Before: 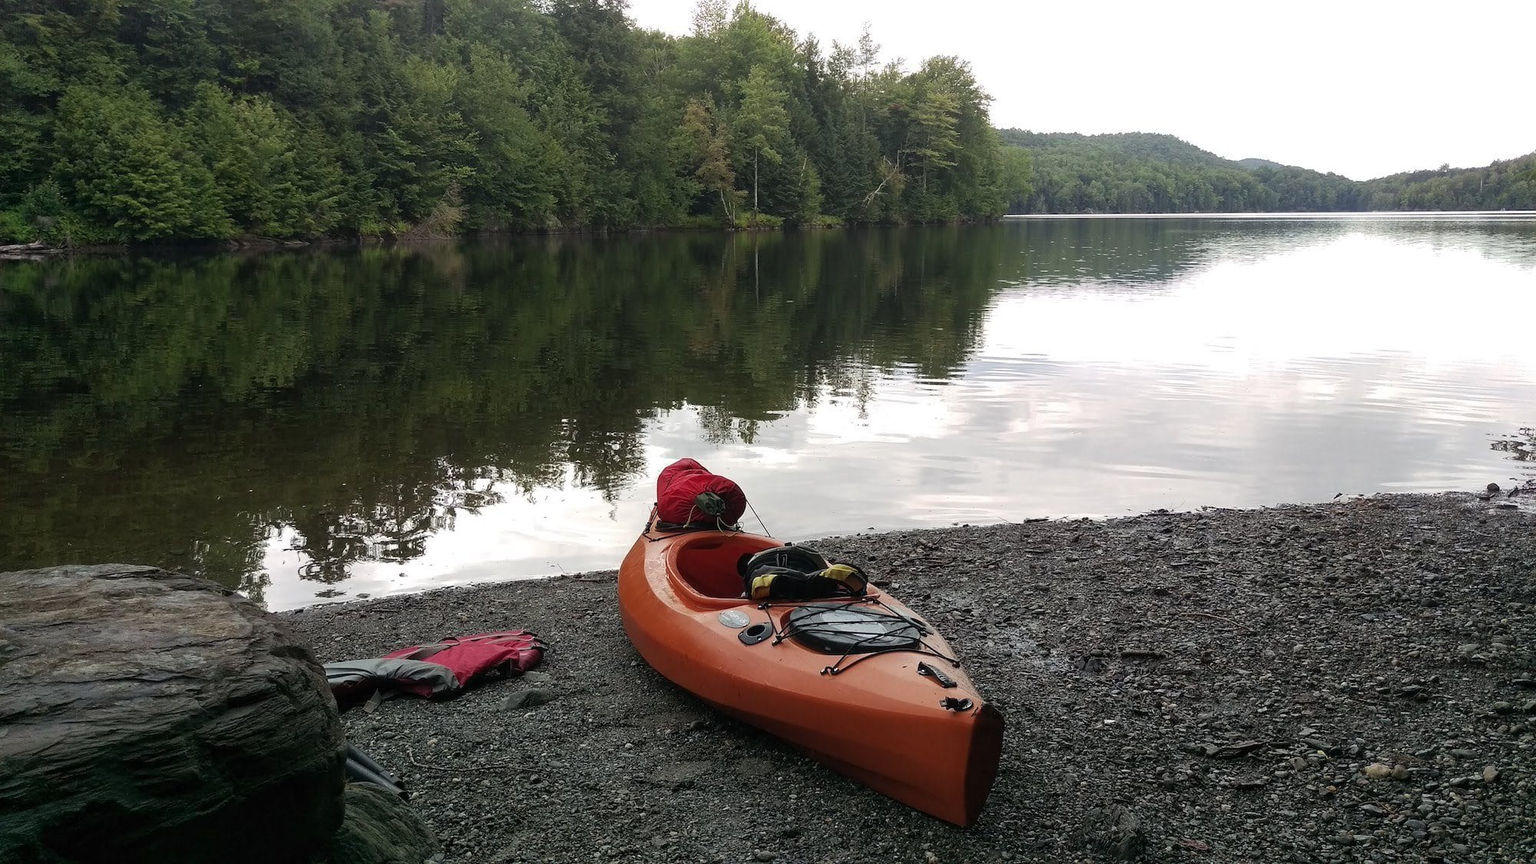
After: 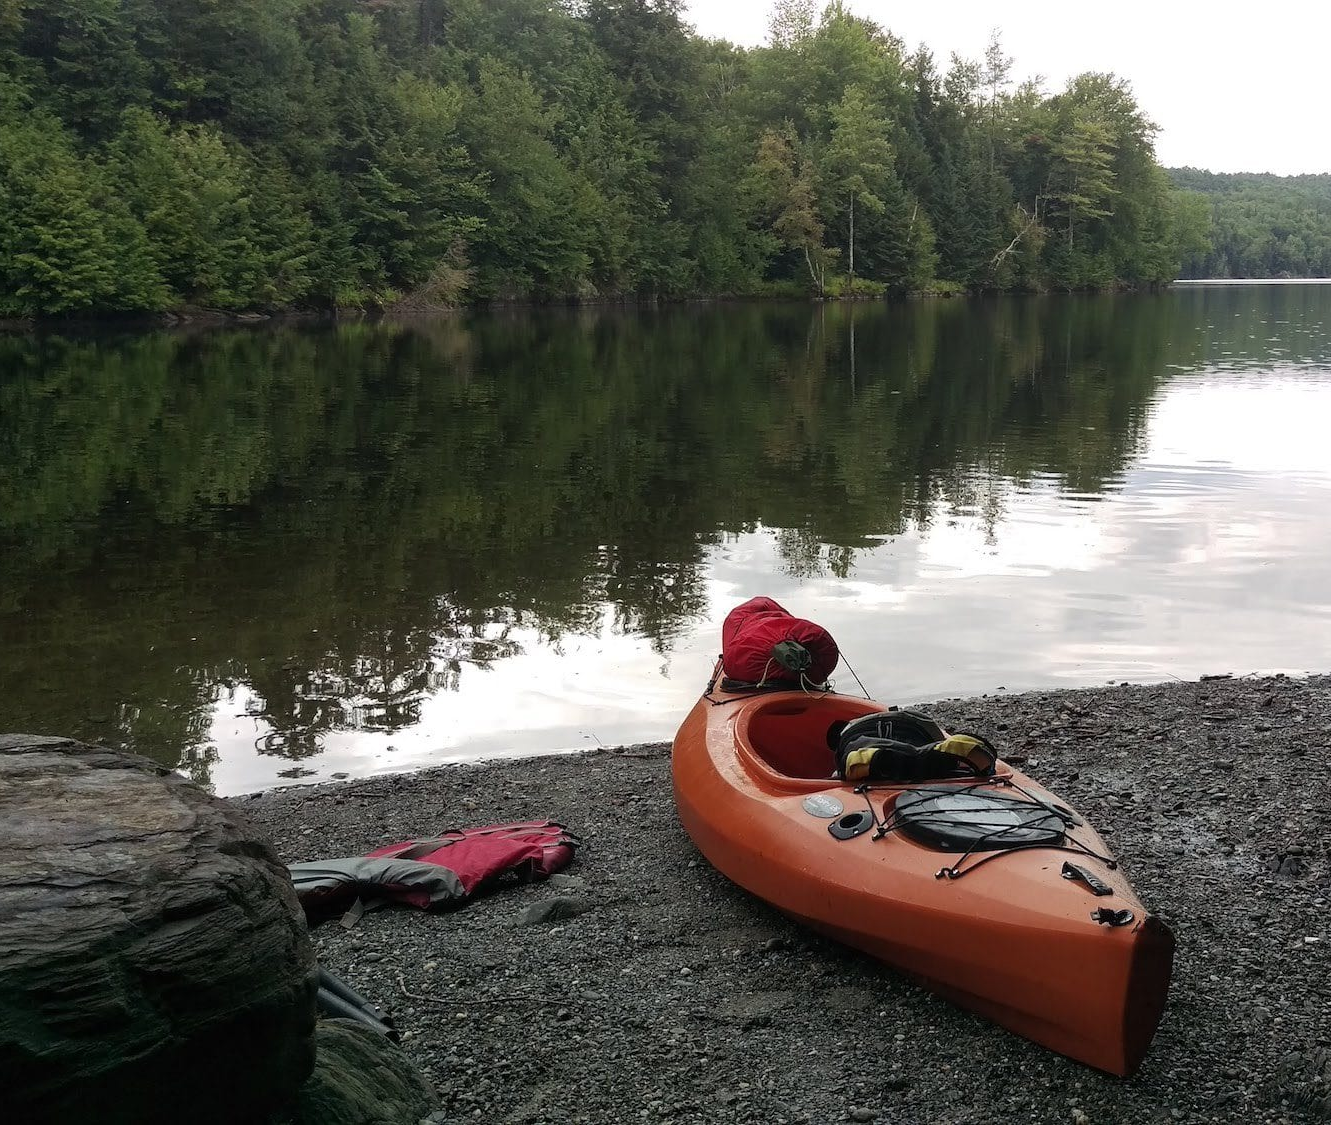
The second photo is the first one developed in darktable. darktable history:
crop and rotate: left 6.662%, right 26.788%
